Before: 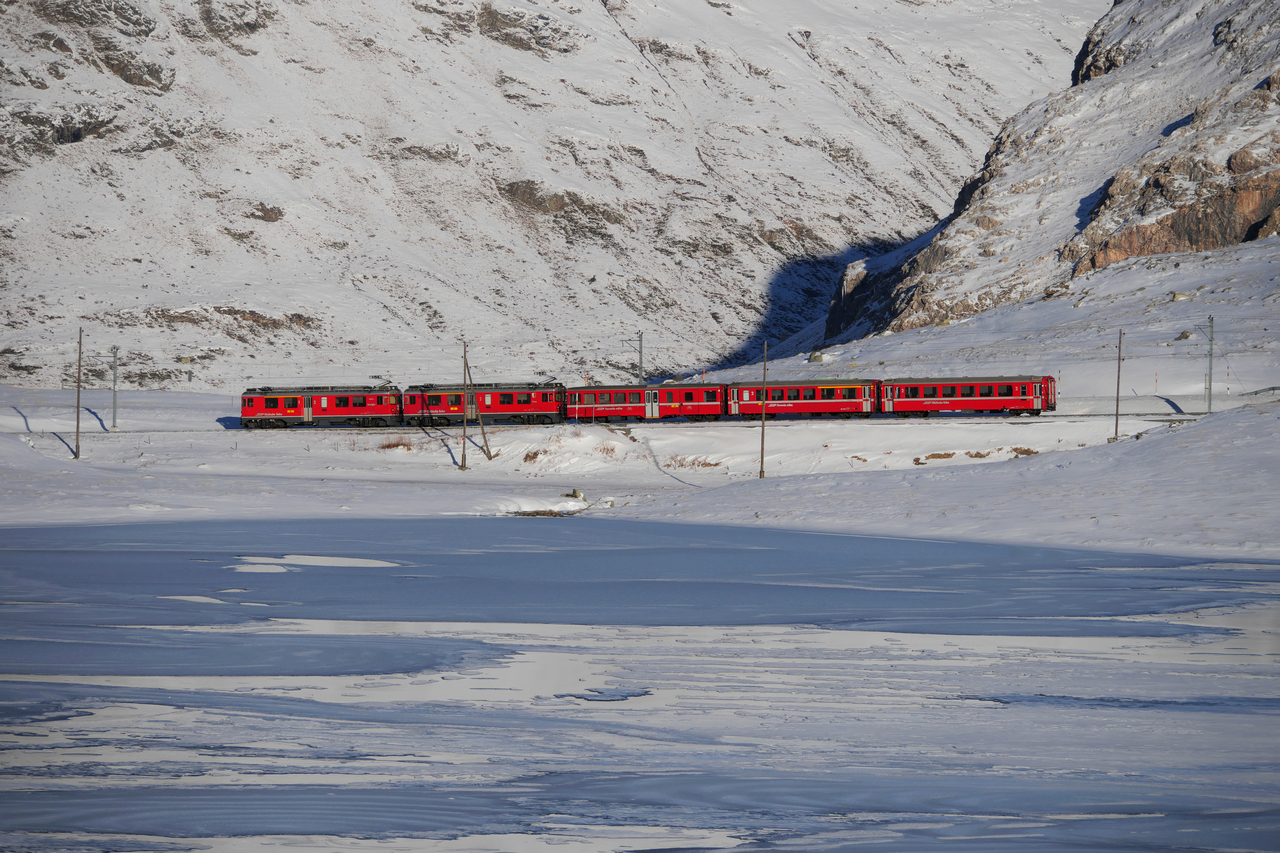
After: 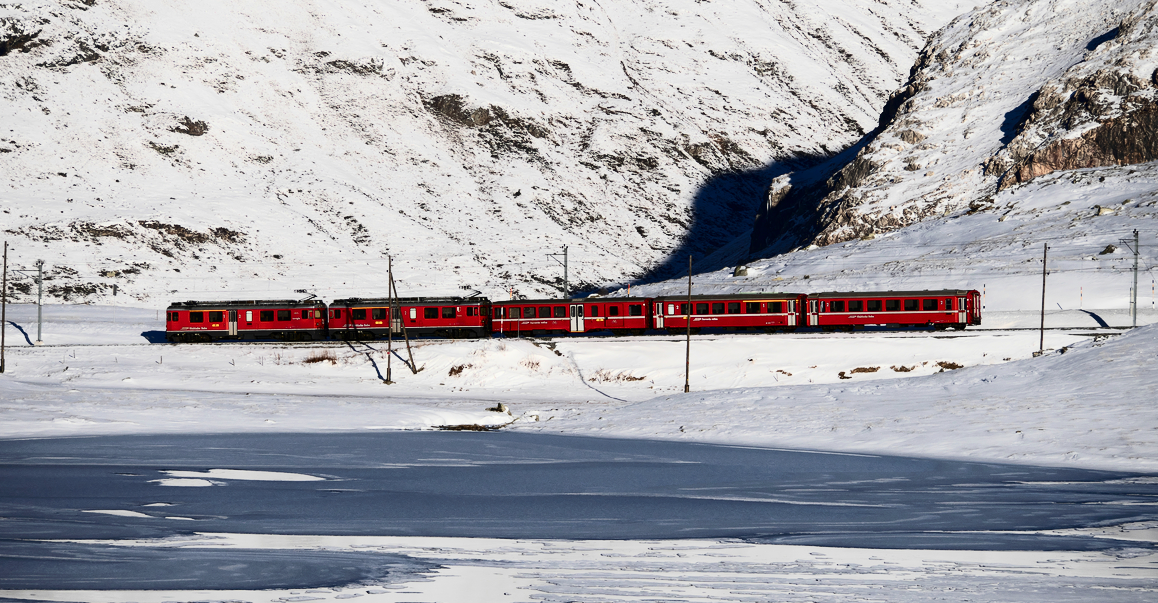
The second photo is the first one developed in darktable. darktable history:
crop: left 5.872%, top 10.12%, right 3.645%, bottom 19.082%
contrast brightness saturation: contrast 0.512, saturation -0.093
